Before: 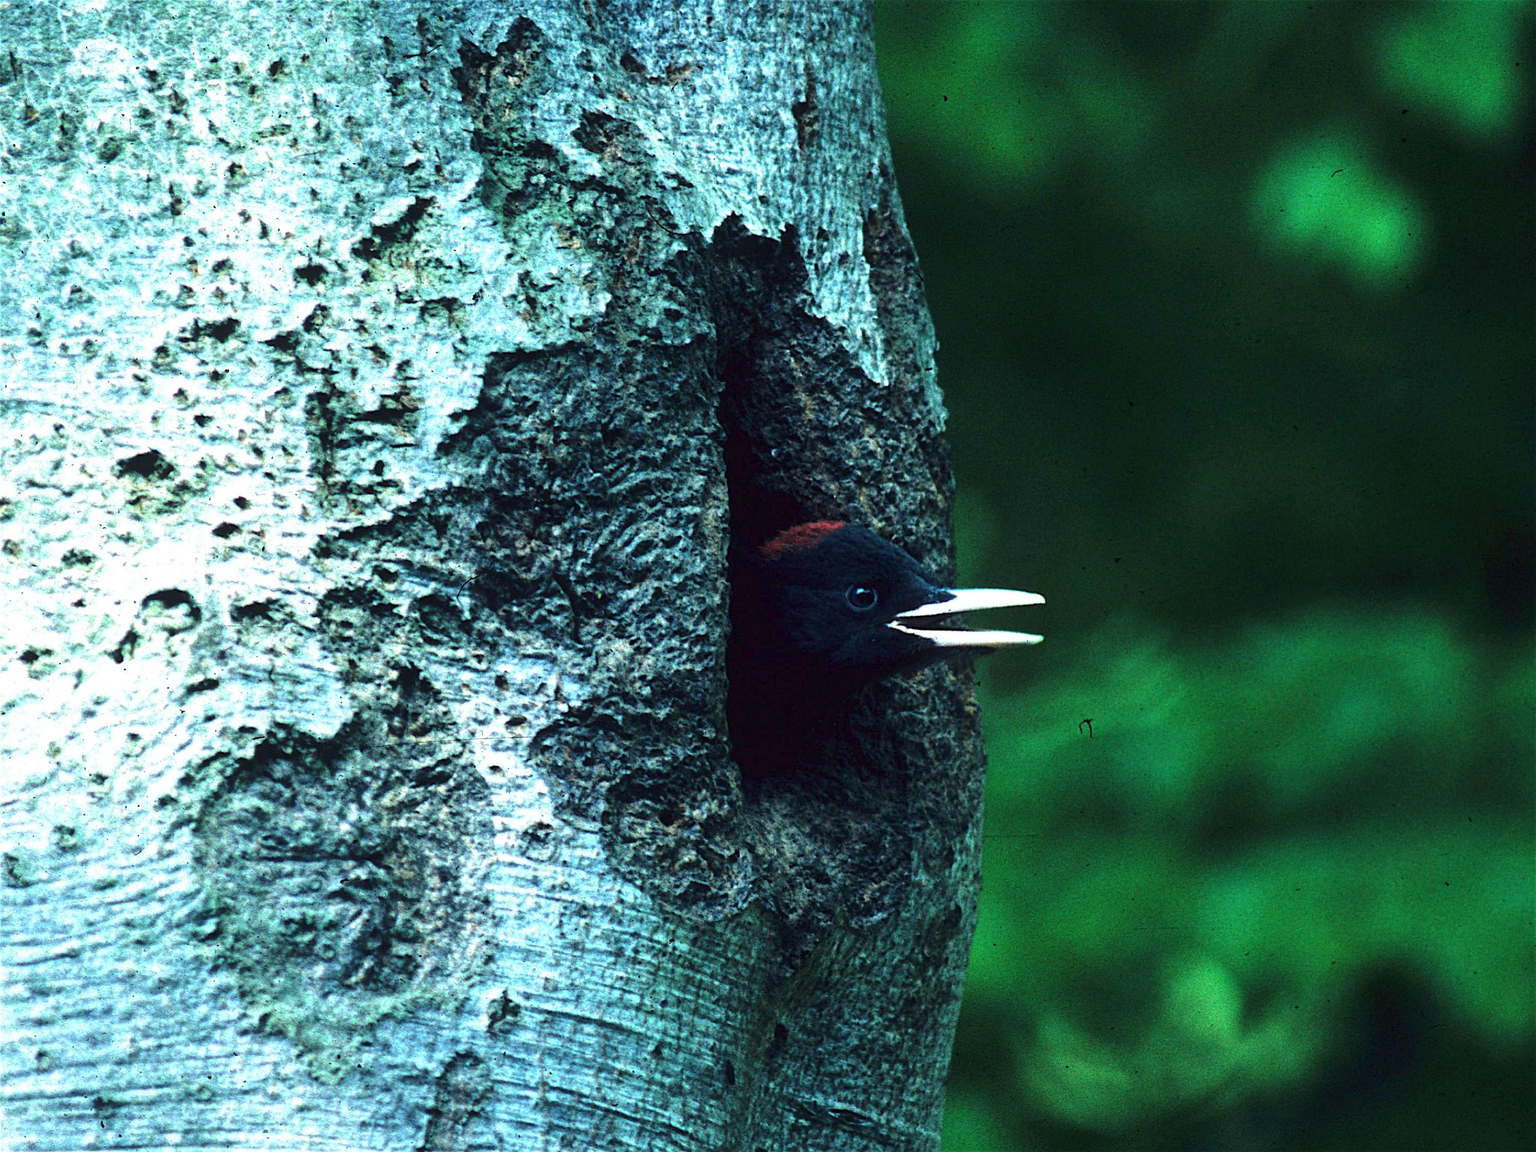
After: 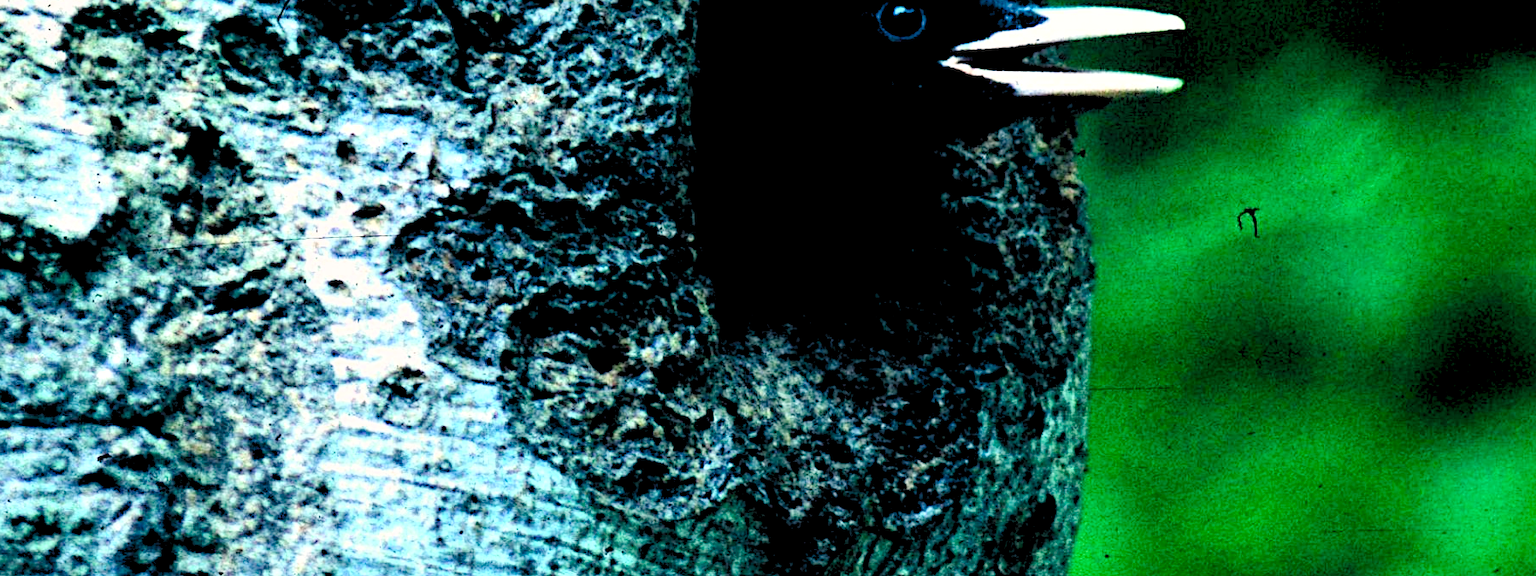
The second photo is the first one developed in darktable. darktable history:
crop: left 18.047%, top 50.765%, right 17.107%, bottom 16.794%
contrast brightness saturation: contrast 0.189, brightness -0.223, saturation 0.105
levels: levels [0.093, 0.434, 0.988]
tone equalizer: -8 EV 1.01 EV, -7 EV 0.979 EV, -6 EV 1.01 EV, -5 EV 0.997 EV, -4 EV 1.03 EV, -3 EV 0.73 EV, -2 EV 0.528 EV, -1 EV 0.26 EV
color correction: highlights a* 5.94, highlights b* 4.84
